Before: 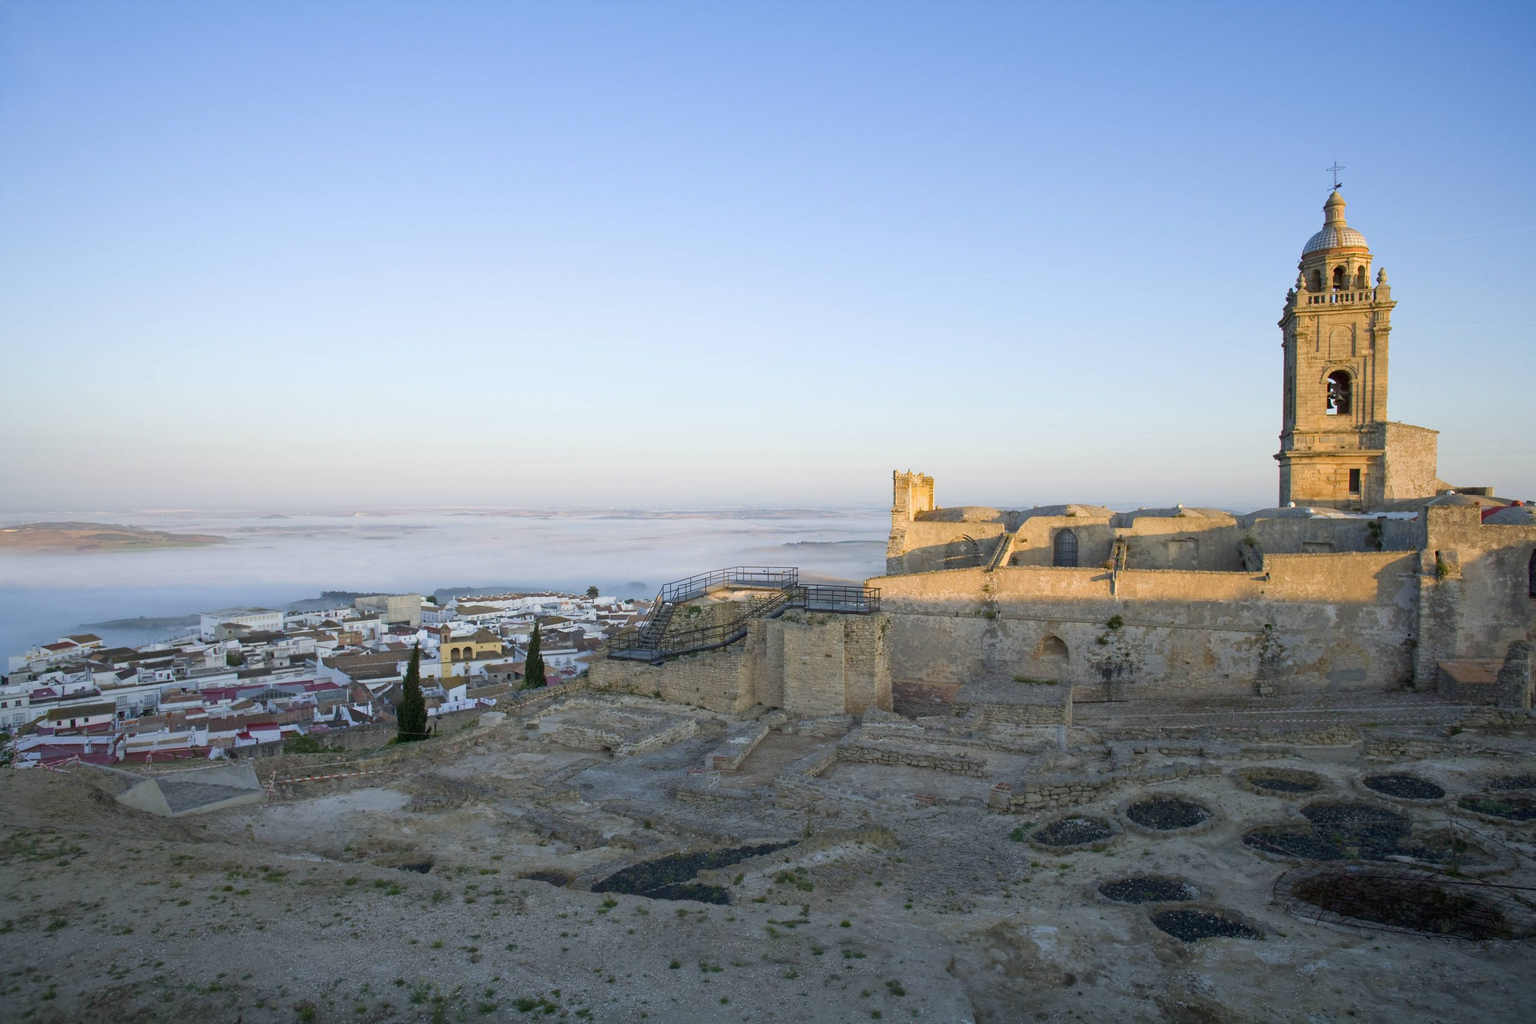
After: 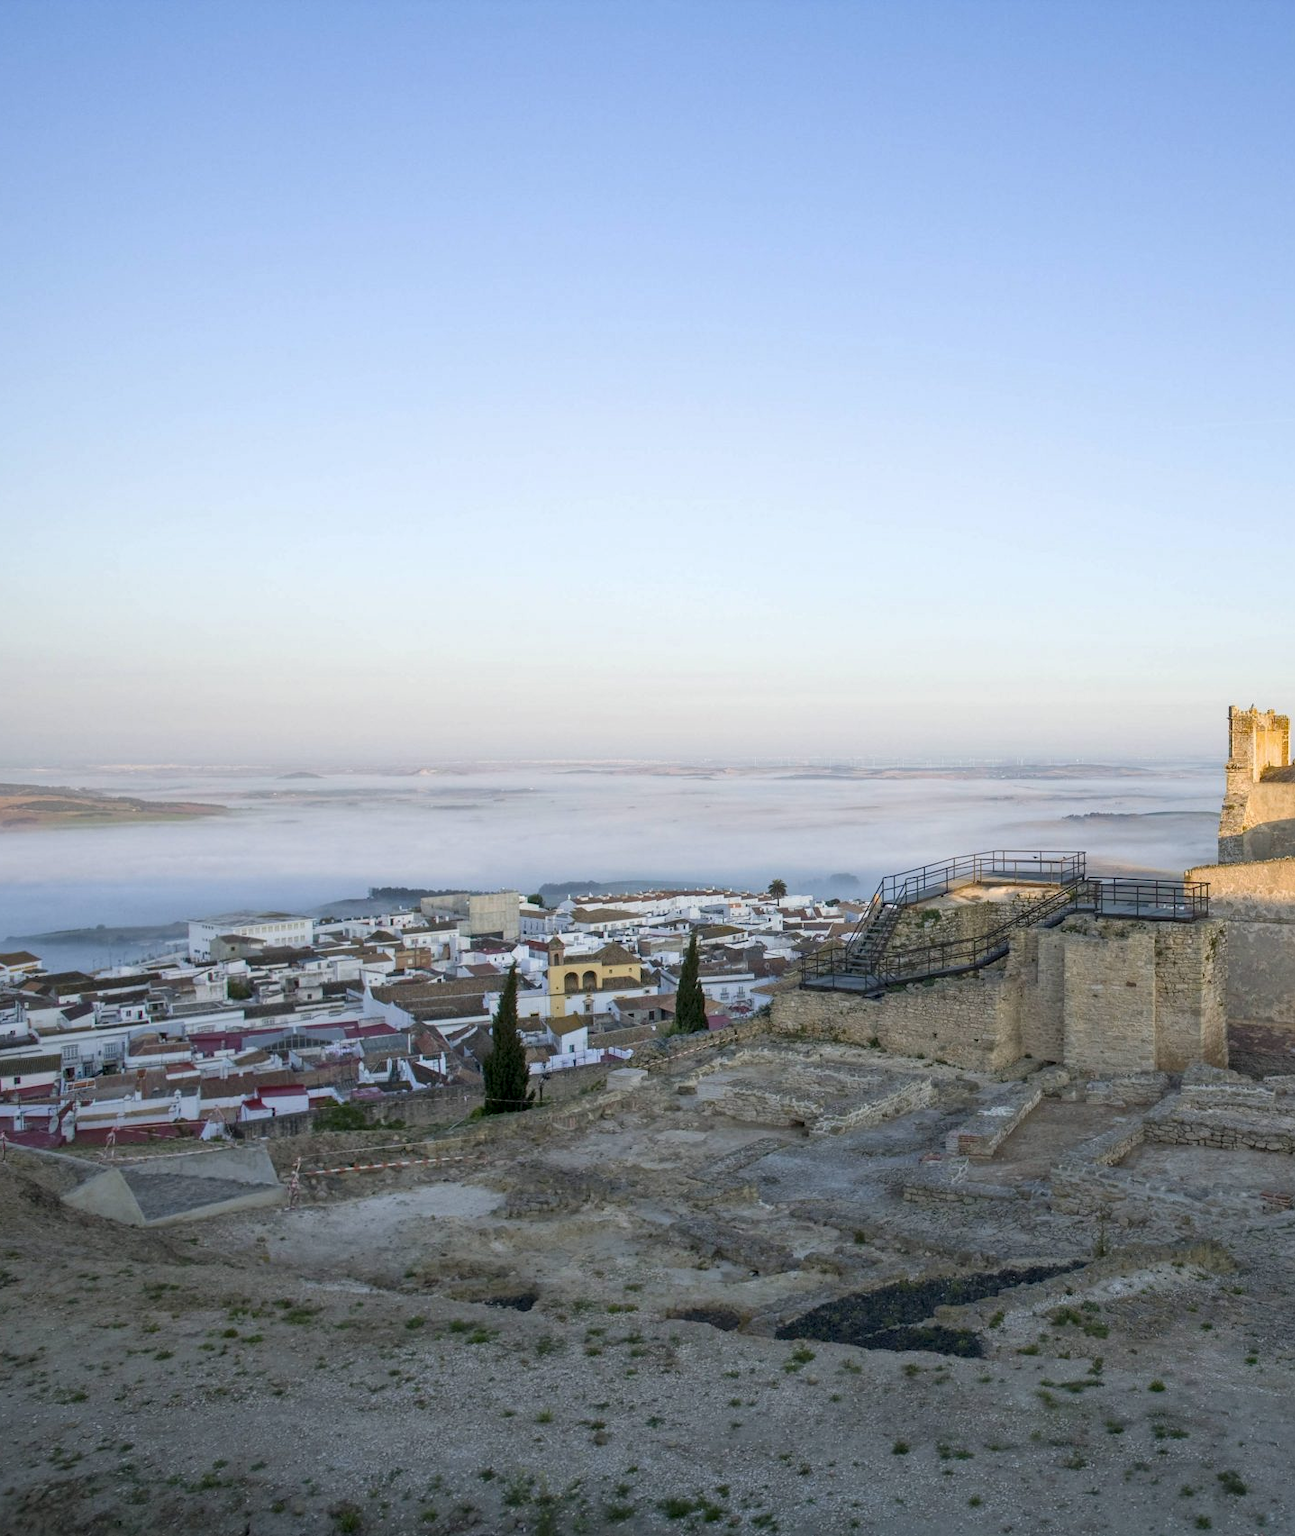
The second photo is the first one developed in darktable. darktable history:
crop: left 4.914%, right 38.893%
contrast brightness saturation: saturation -0.03
local contrast: on, module defaults
